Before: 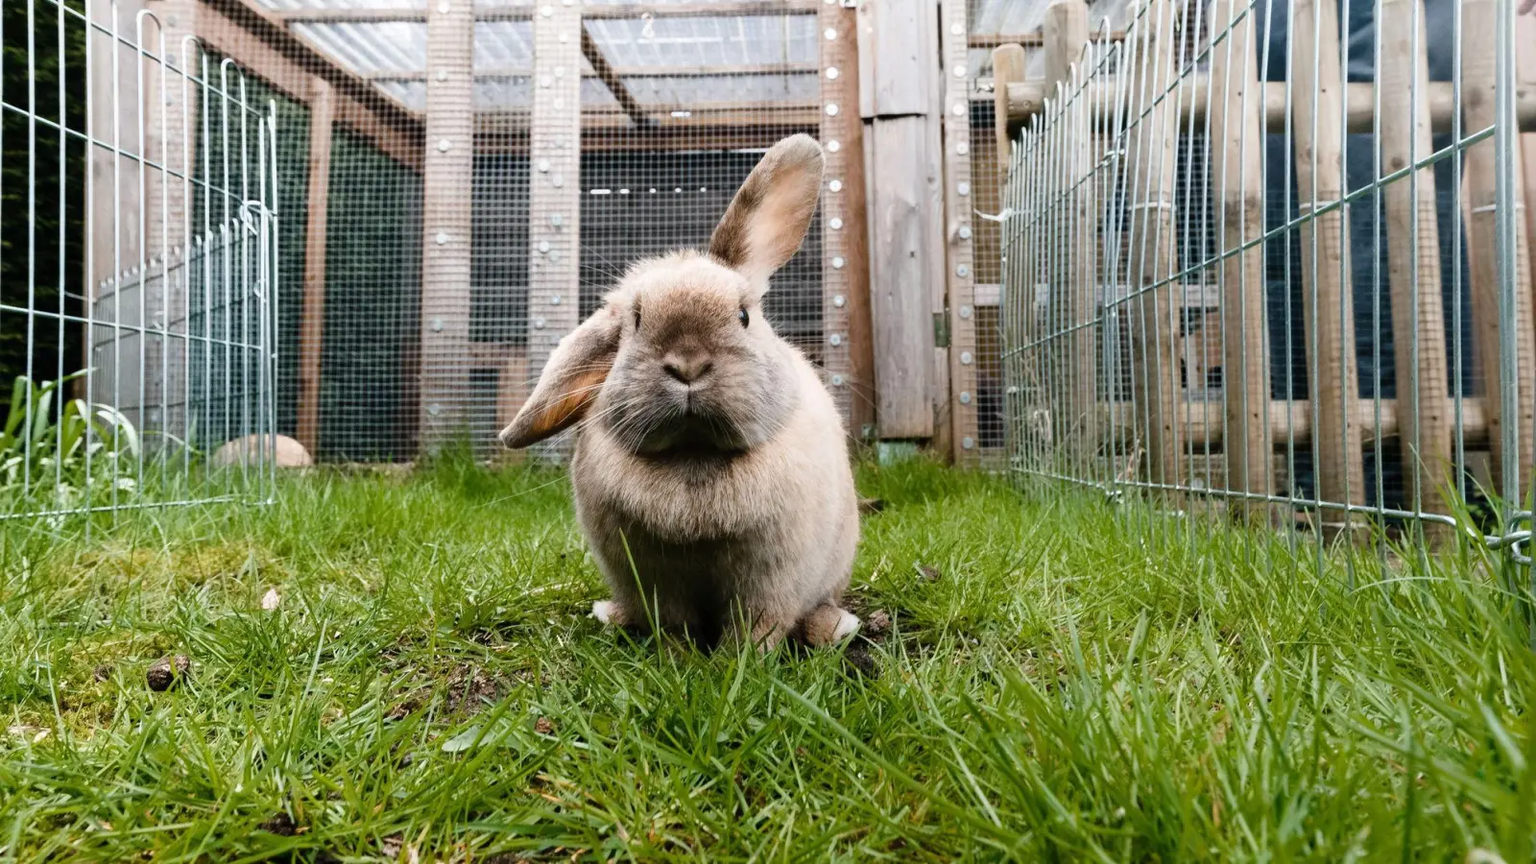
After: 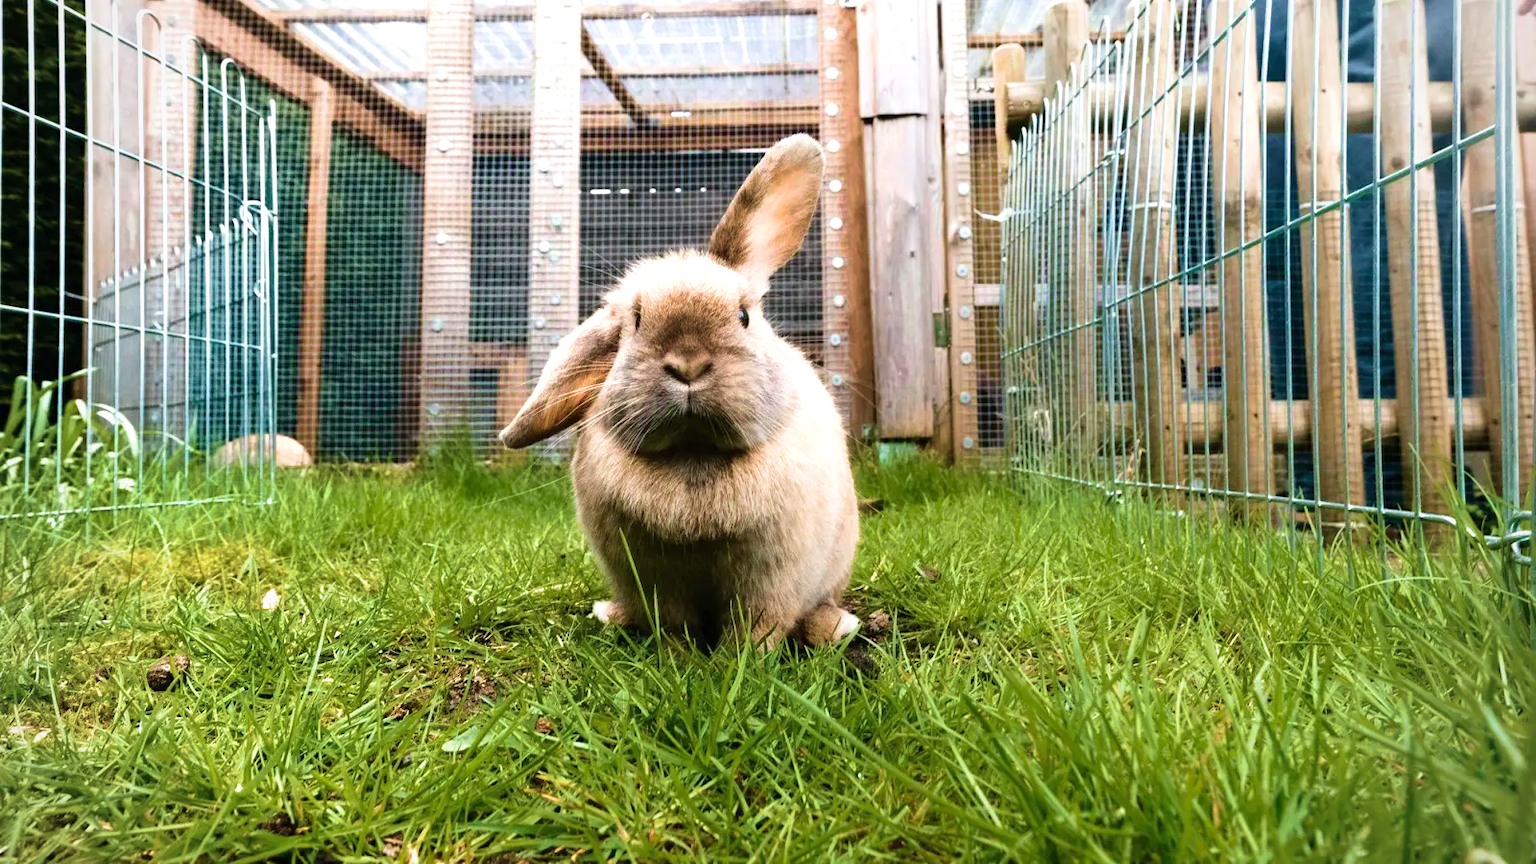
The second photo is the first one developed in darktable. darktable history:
velvia: strength 73.54%
vignetting: fall-off radius 93.45%, unbound false
tone equalizer: -8 EV -0.455 EV, -7 EV -0.395 EV, -6 EV -0.296 EV, -5 EV -0.253 EV, -3 EV 0.199 EV, -2 EV 0.337 EV, -1 EV 0.389 EV, +0 EV 0.422 EV, smoothing diameter 24.81%, edges refinement/feathering 12.84, preserve details guided filter
